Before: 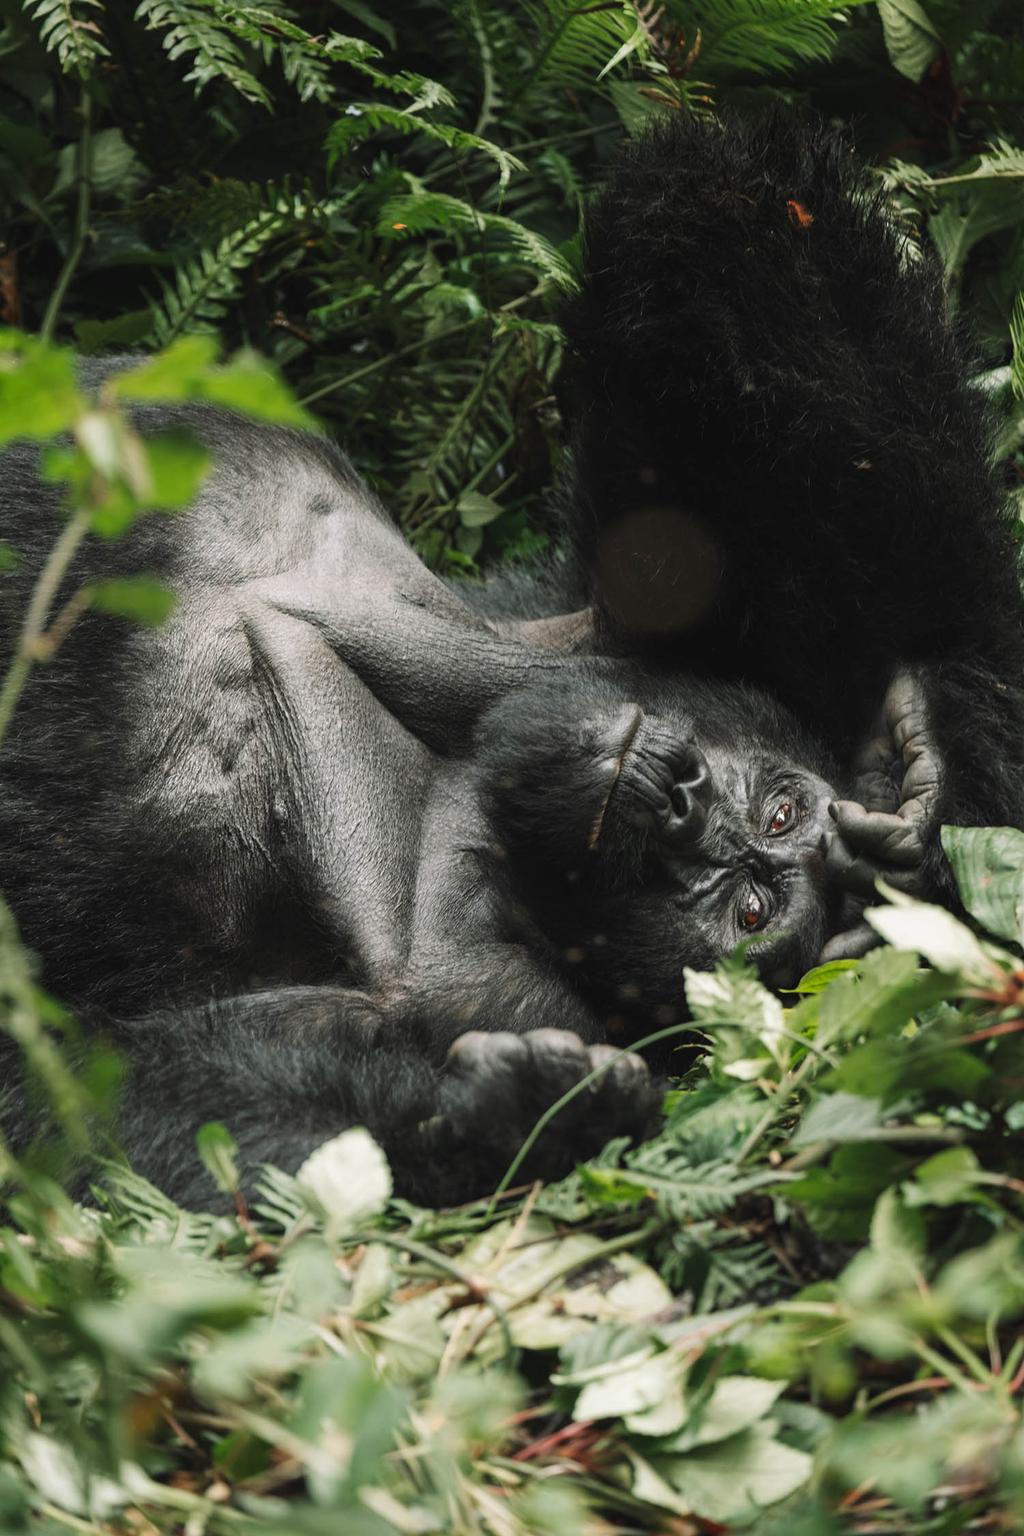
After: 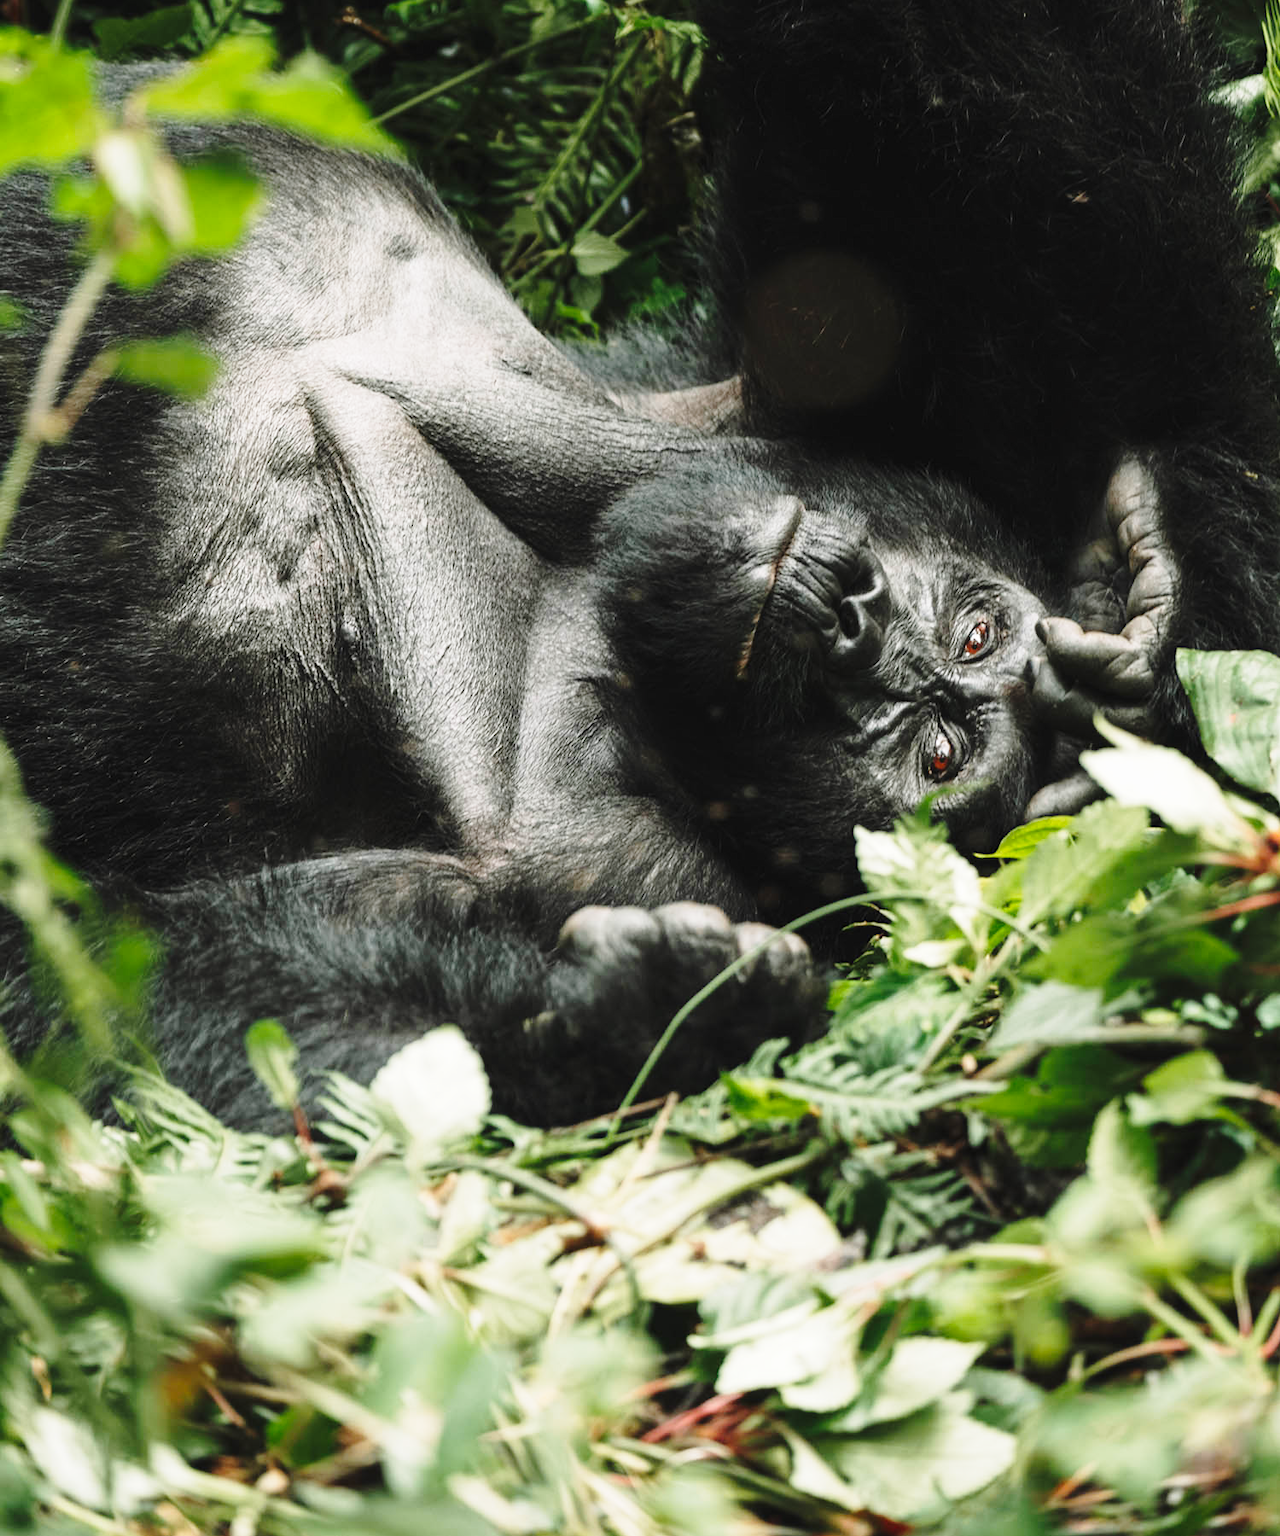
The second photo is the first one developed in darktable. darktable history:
tone equalizer: on, module defaults
base curve: curves: ch0 [(0, 0) (0.028, 0.03) (0.121, 0.232) (0.46, 0.748) (0.859, 0.968) (1, 1)], preserve colors none
crop and rotate: top 19.998%
